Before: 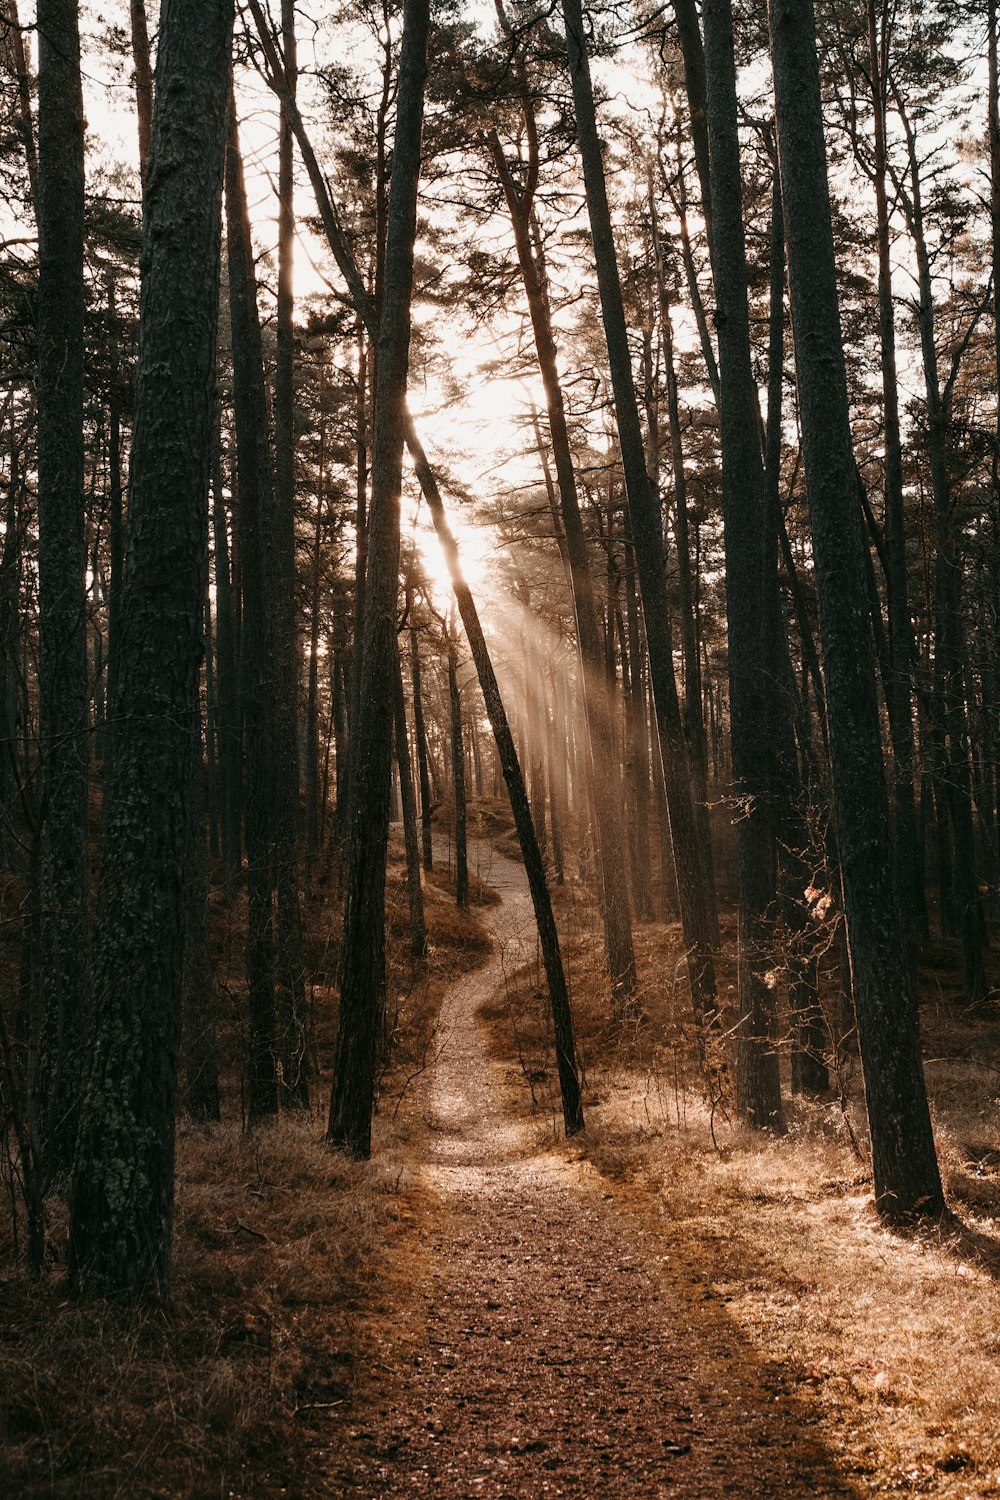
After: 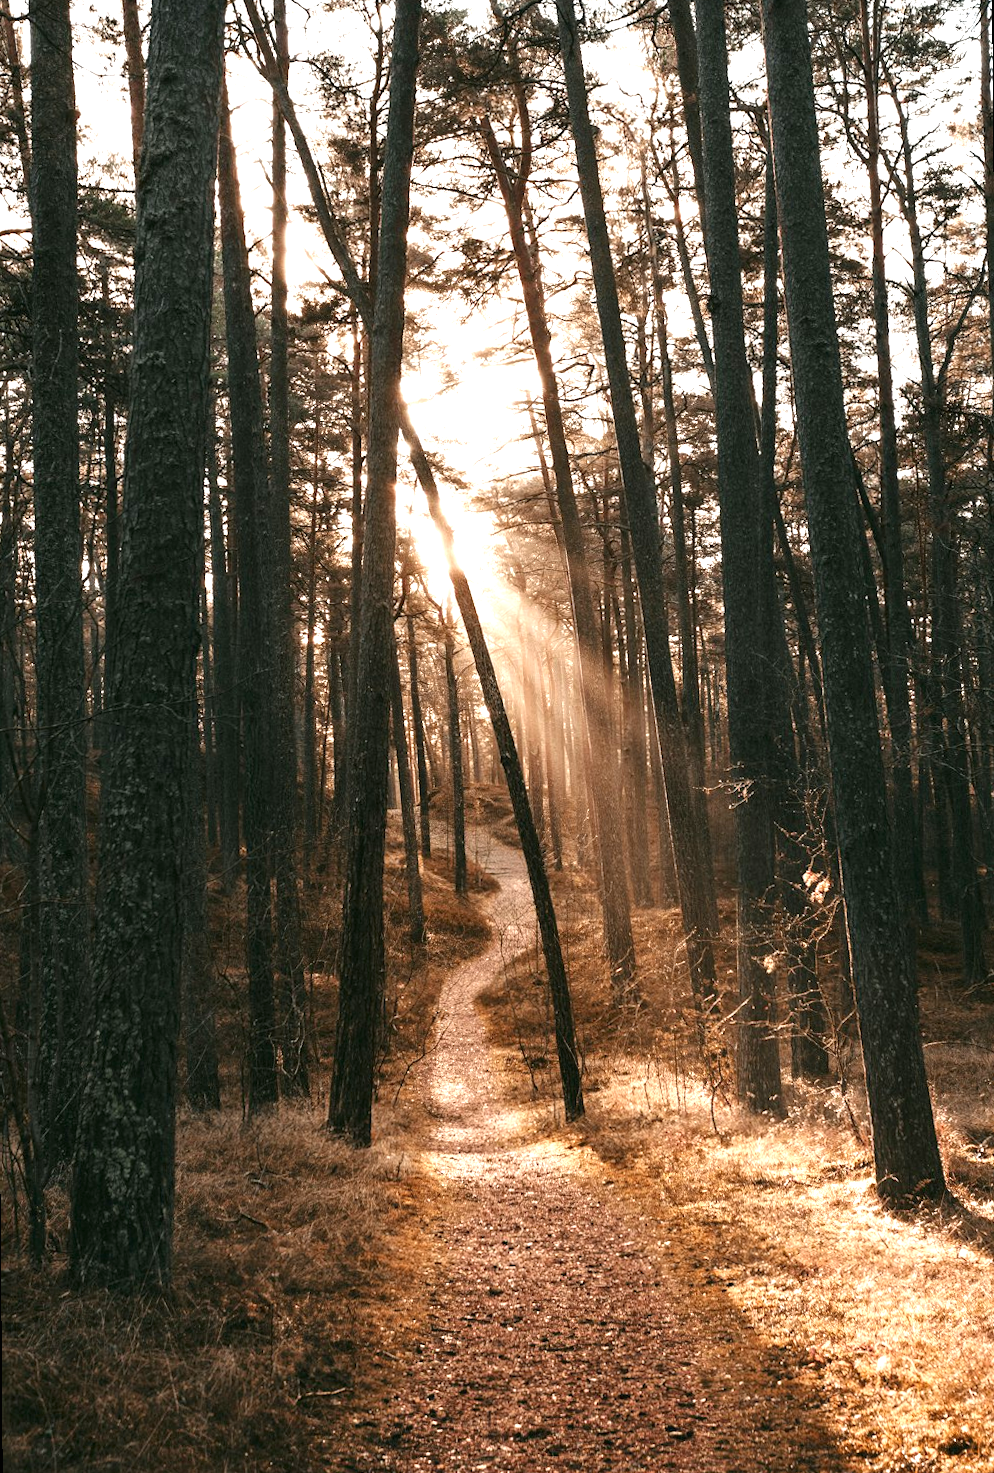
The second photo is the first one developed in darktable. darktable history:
exposure: black level correction 0, exposure 1.015 EV, compensate exposure bias true, compensate highlight preservation false
rotate and perspective: rotation -0.45°, automatic cropping original format, crop left 0.008, crop right 0.992, crop top 0.012, crop bottom 0.988
